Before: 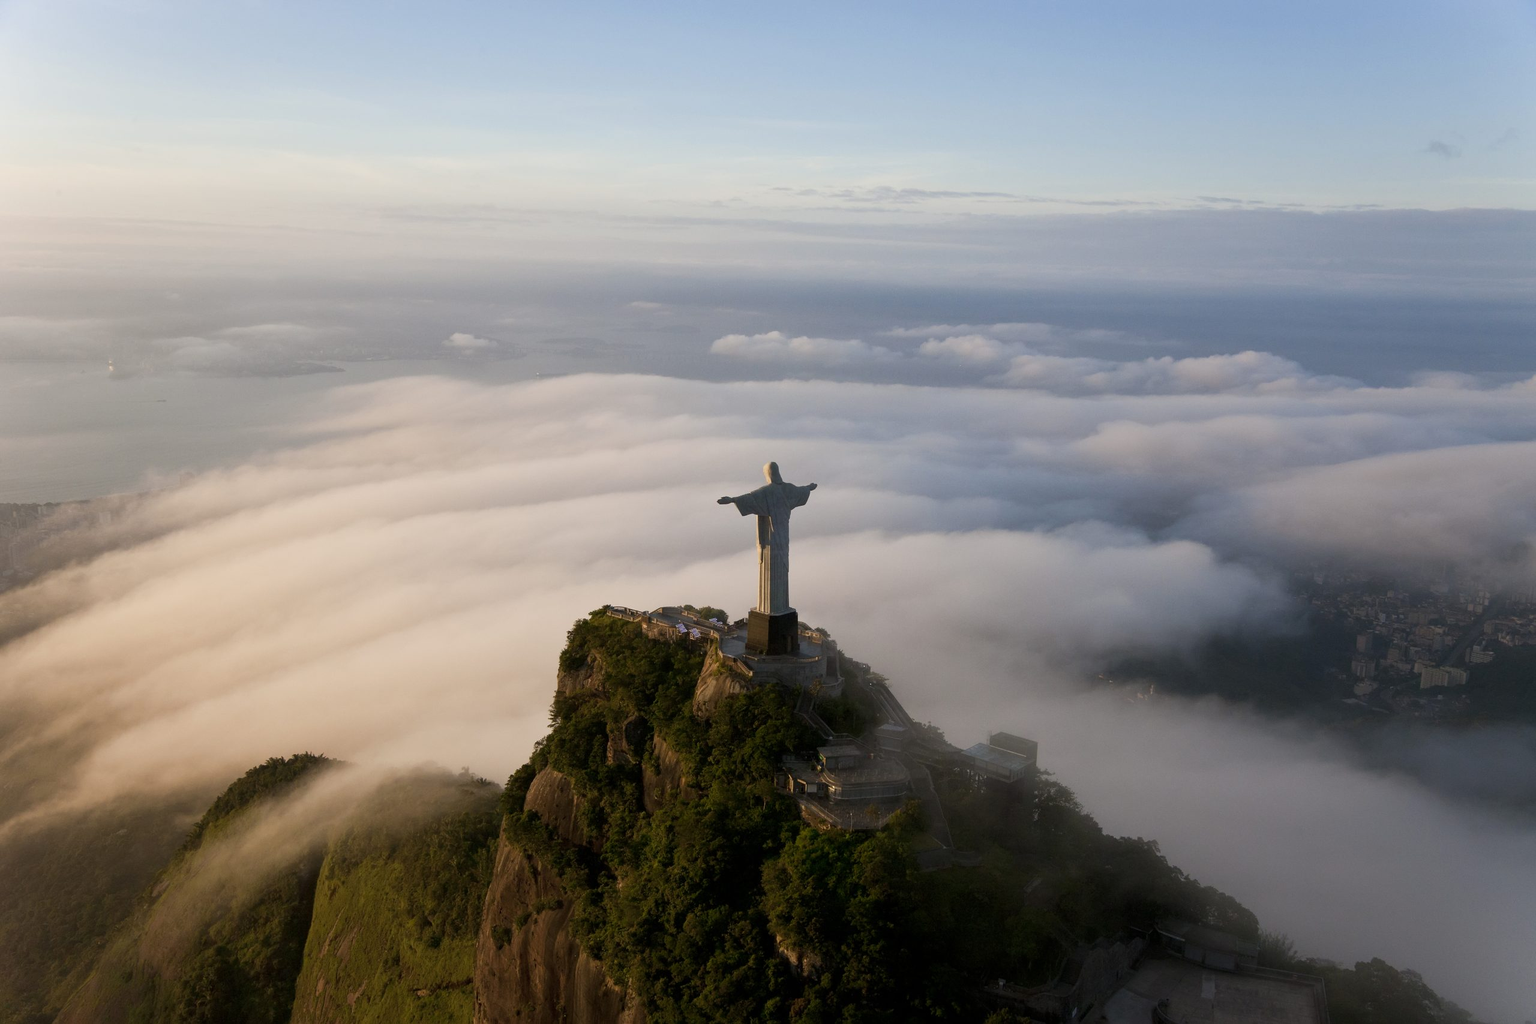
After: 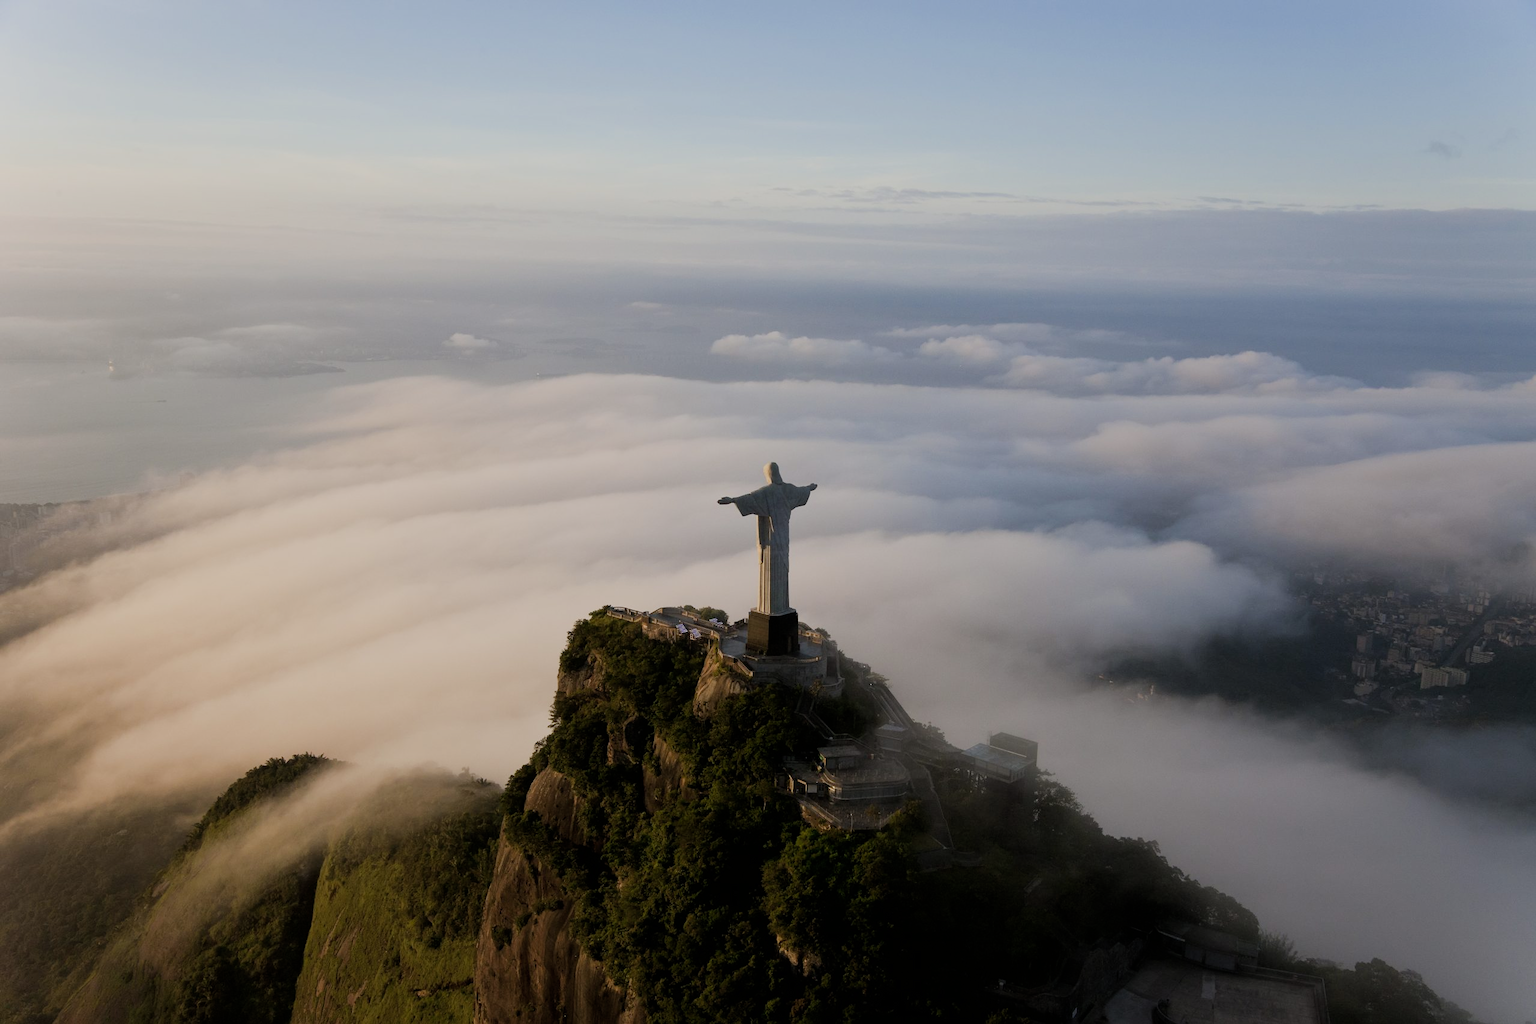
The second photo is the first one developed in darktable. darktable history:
filmic rgb: black relative exposure -8.02 EV, white relative exposure 3.96 EV, hardness 4.15, contrast 0.99, preserve chrominance max RGB
